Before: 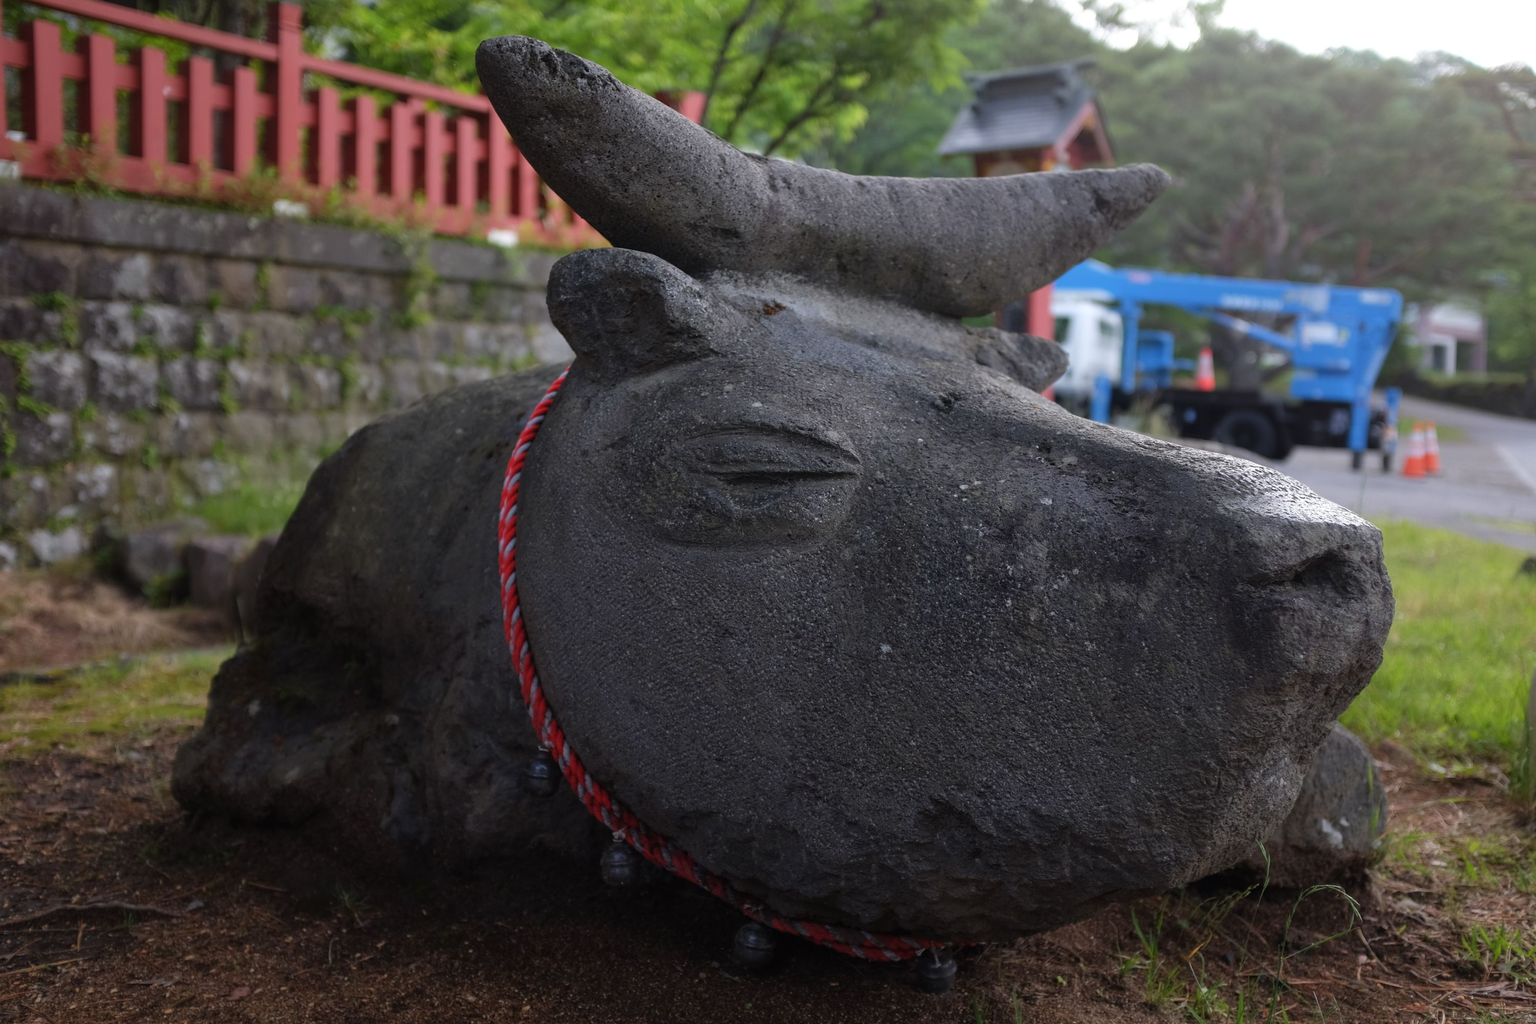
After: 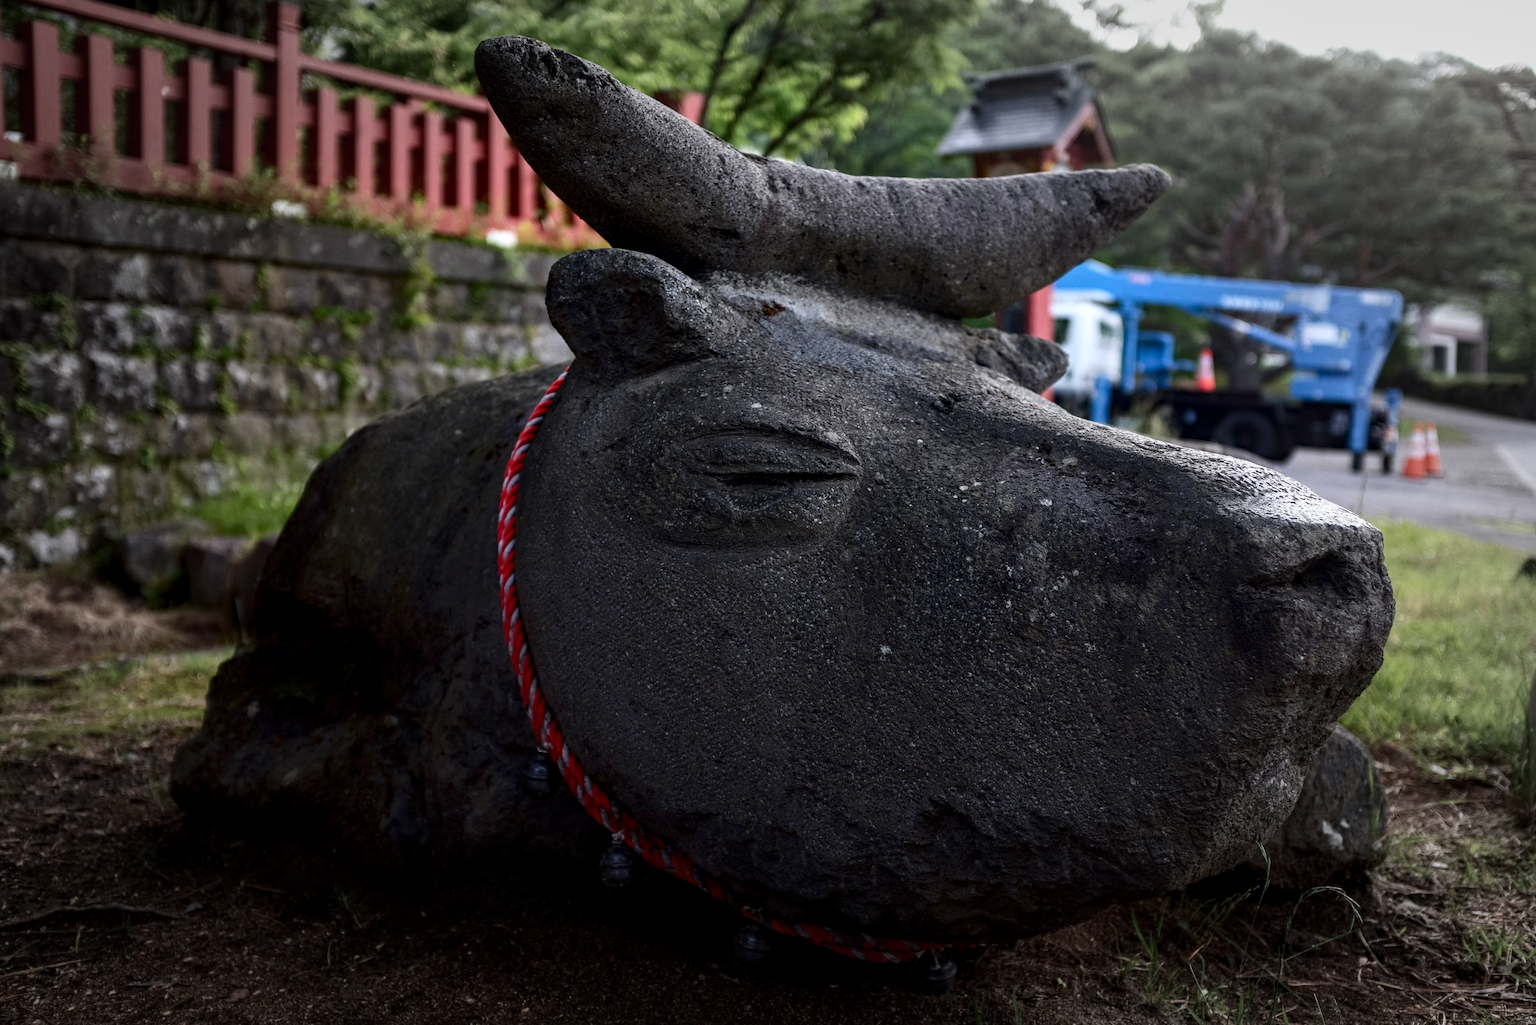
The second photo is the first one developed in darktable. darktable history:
contrast brightness saturation: contrast 0.272
haze removal: compatibility mode true, adaptive false
crop and rotate: left 0.147%, bottom 0.003%
vignetting: fall-off start 66.29%, fall-off radius 39.79%, brightness -0.282, automatic ratio true, width/height ratio 0.672, unbound false
local contrast: detail 130%
